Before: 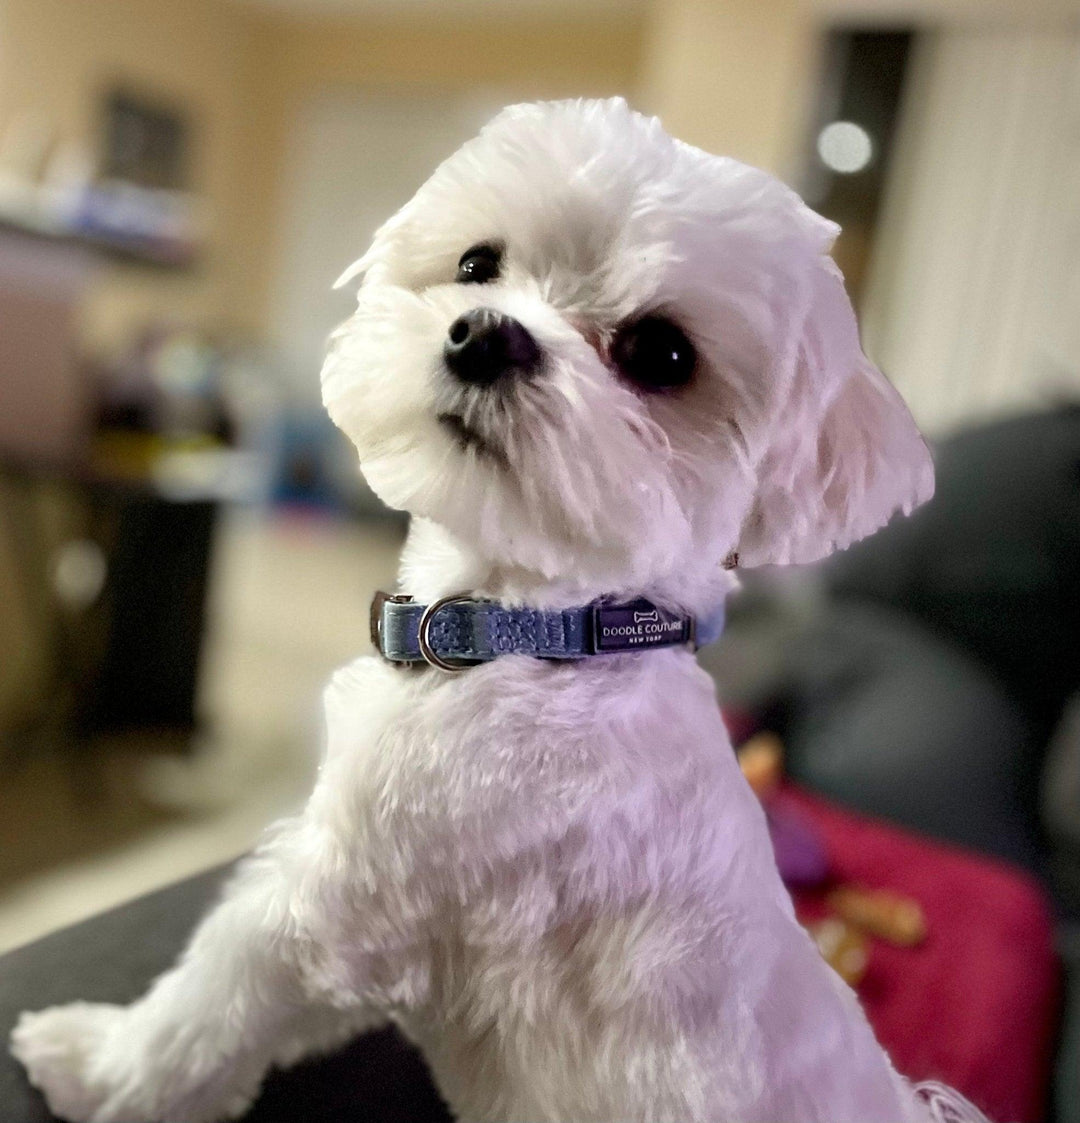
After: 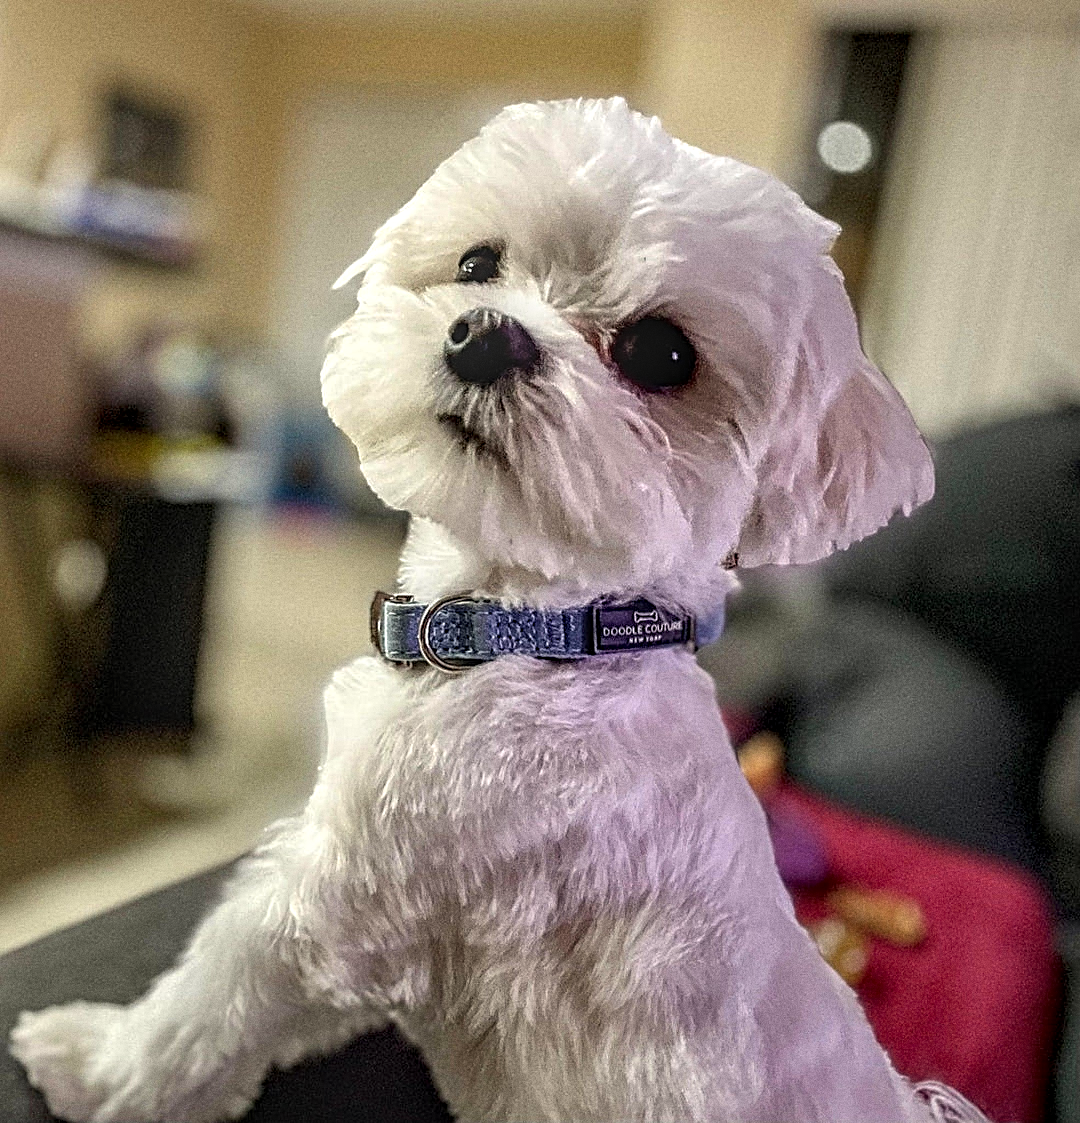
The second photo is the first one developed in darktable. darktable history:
color correction: highlights b* 3
sharpen: on, module defaults
contrast equalizer: y [[0.5, 0.5, 0.5, 0.539, 0.64, 0.611], [0.5 ×6], [0.5 ×6], [0 ×6], [0 ×6]]
local contrast: highlights 0%, shadows 0%, detail 133%
grain: coarseness 0.47 ISO
